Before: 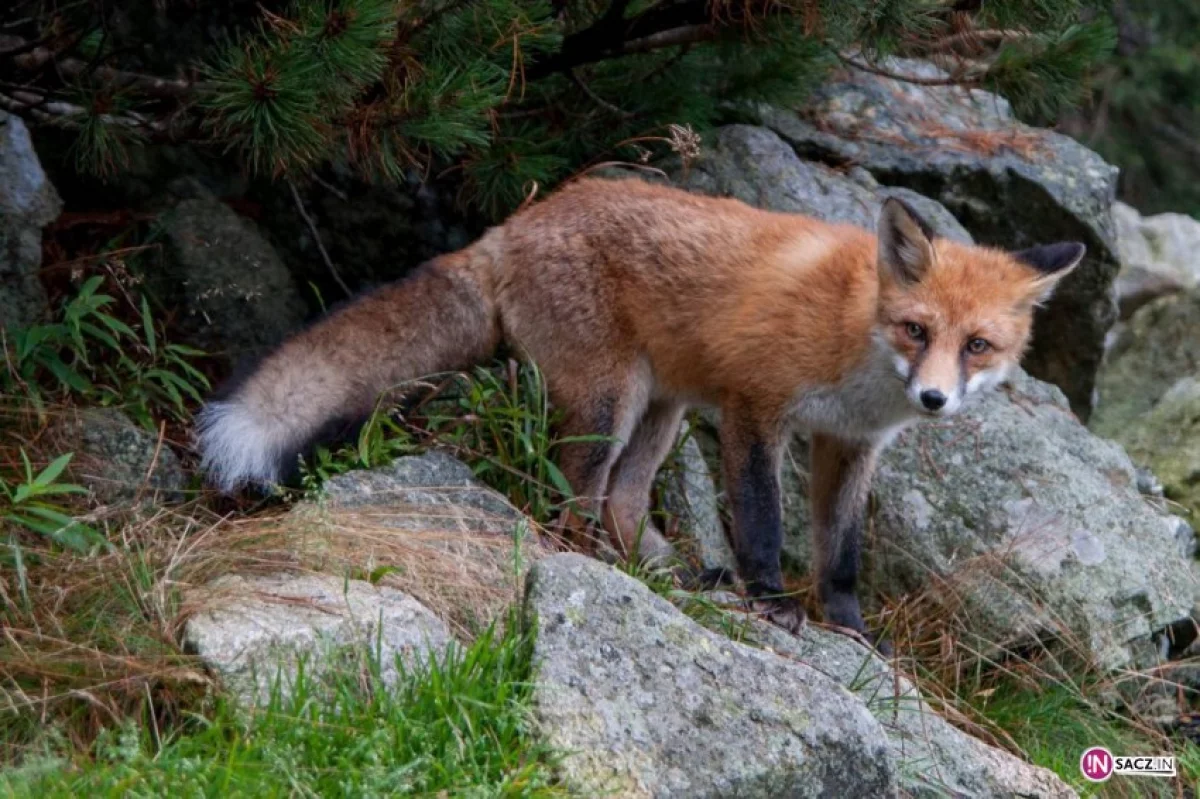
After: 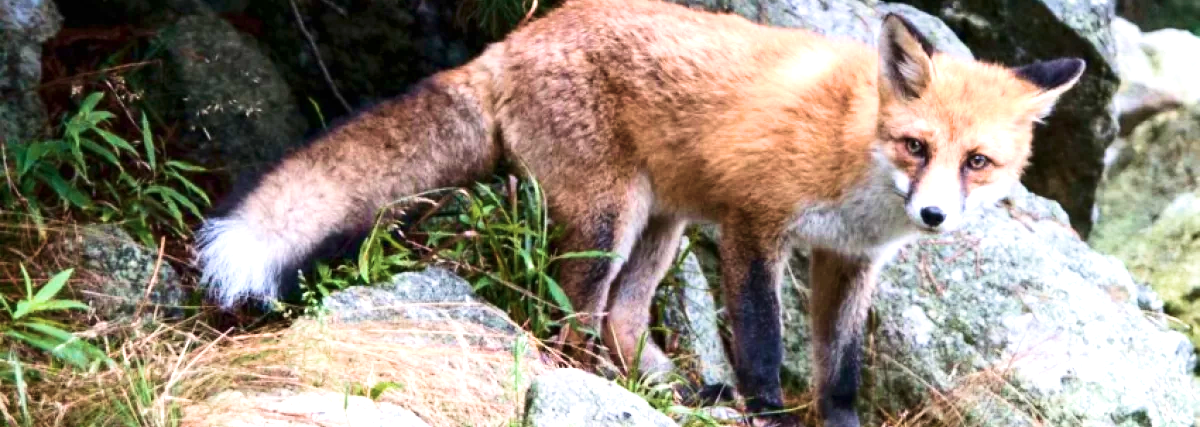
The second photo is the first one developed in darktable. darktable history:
exposure: black level correction 0, exposure 1.45 EV, compensate exposure bias true, compensate highlight preservation false
crop and rotate: top 23.043%, bottom 23.437%
velvia: strength 67.07%, mid-tones bias 0.972
contrast brightness saturation: contrast 0.25, saturation -0.31
